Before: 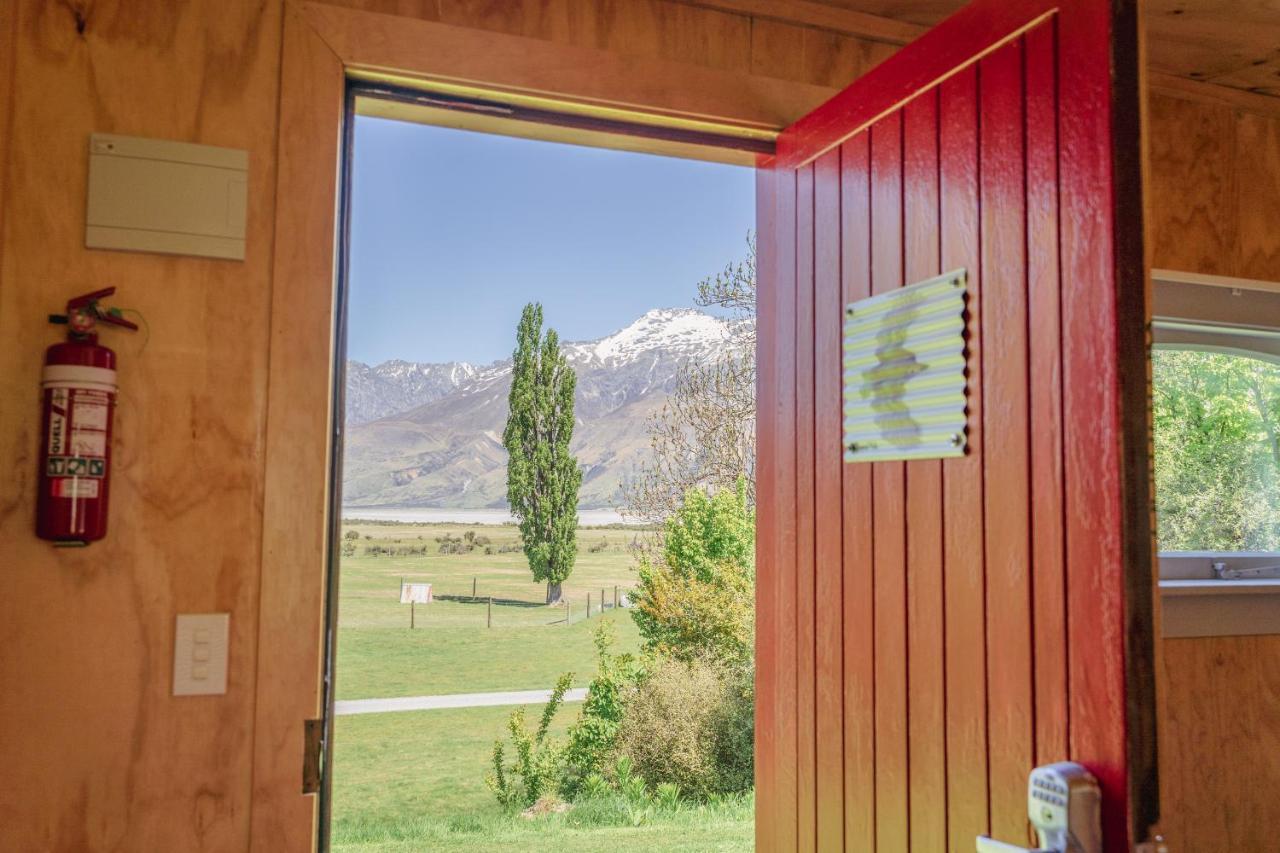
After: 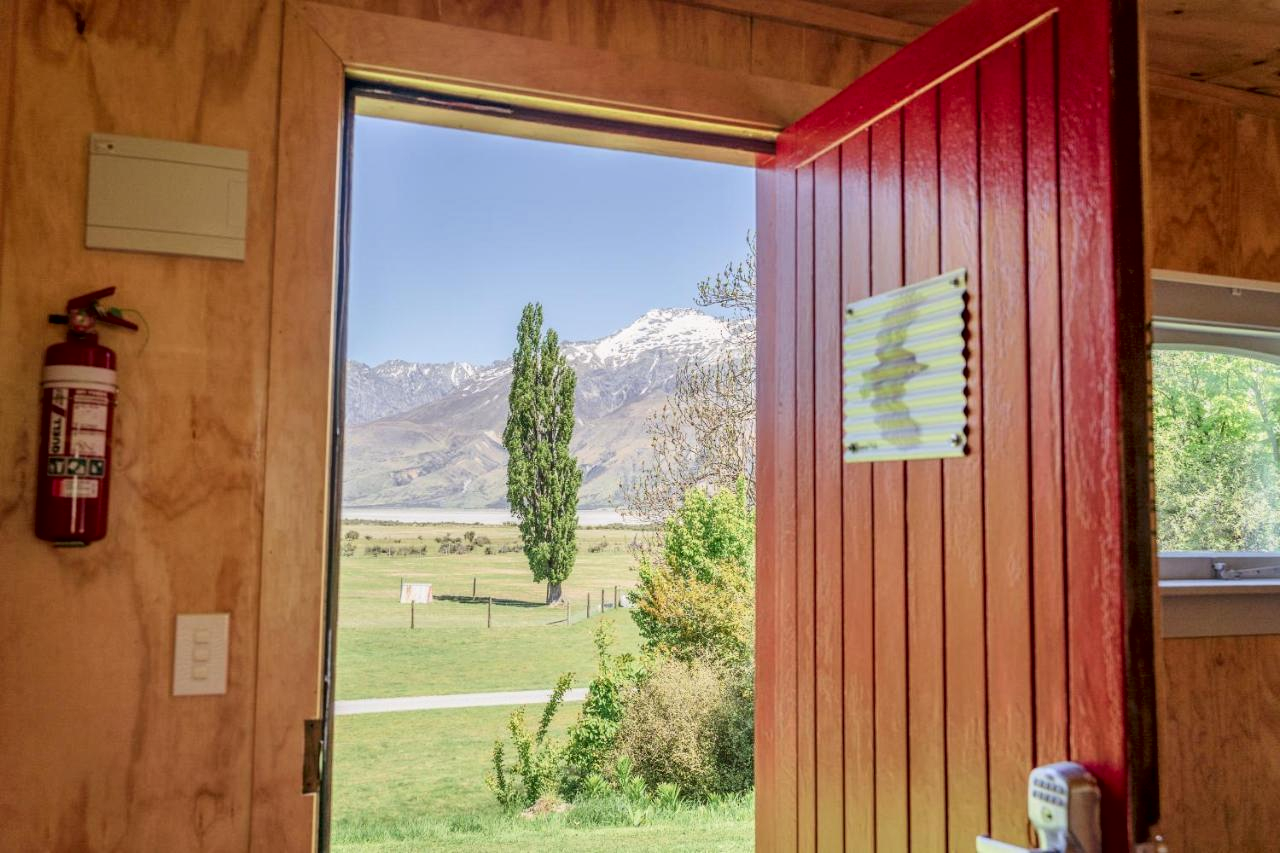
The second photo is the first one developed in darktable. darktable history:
shadows and highlights: radius 127.38, shadows 30.29, highlights -30.93, low approximation 0.01, soften with gaussian
exposure: compensate highlight preservation false
tone curve: curves: ch0 [(0, 0) (0.118, 0.034) (0.182, 0.124) (0.265, 0.214) (0.504, 0.508) (0.783, 0.825) (1, 1)], color space Lab, independent channels, preserve colors none
